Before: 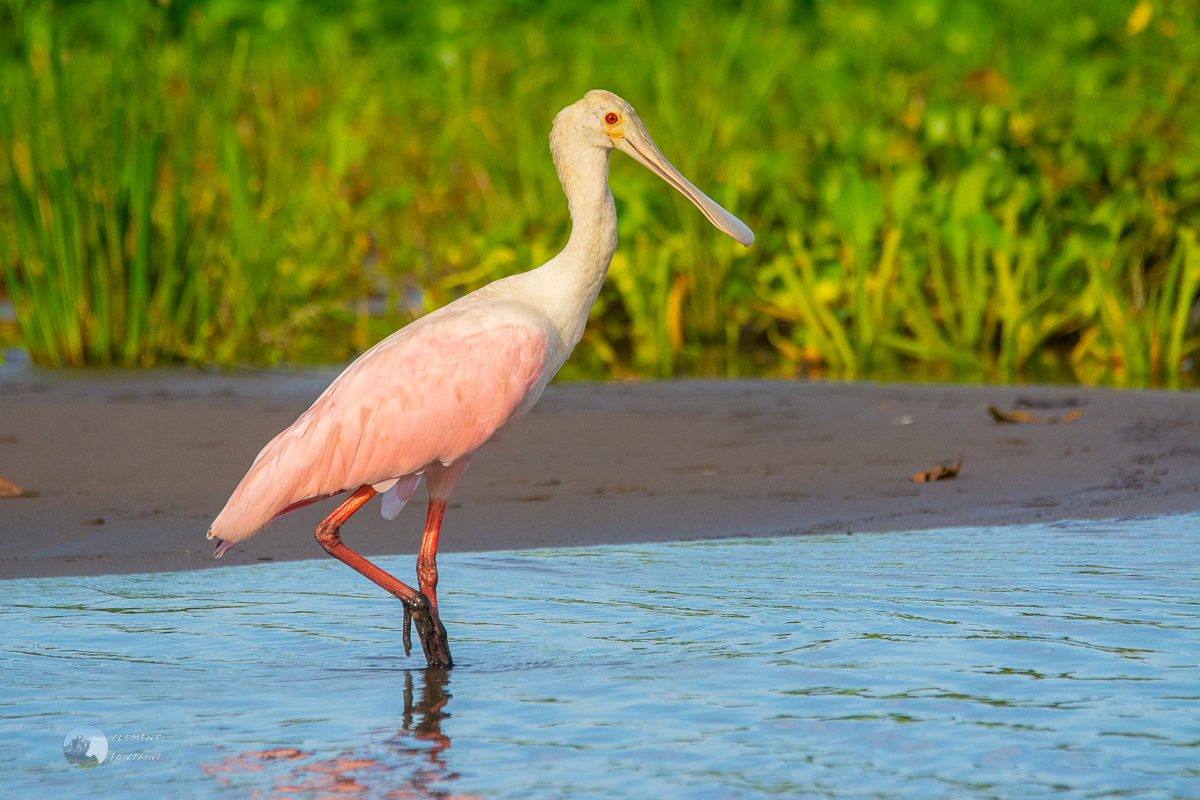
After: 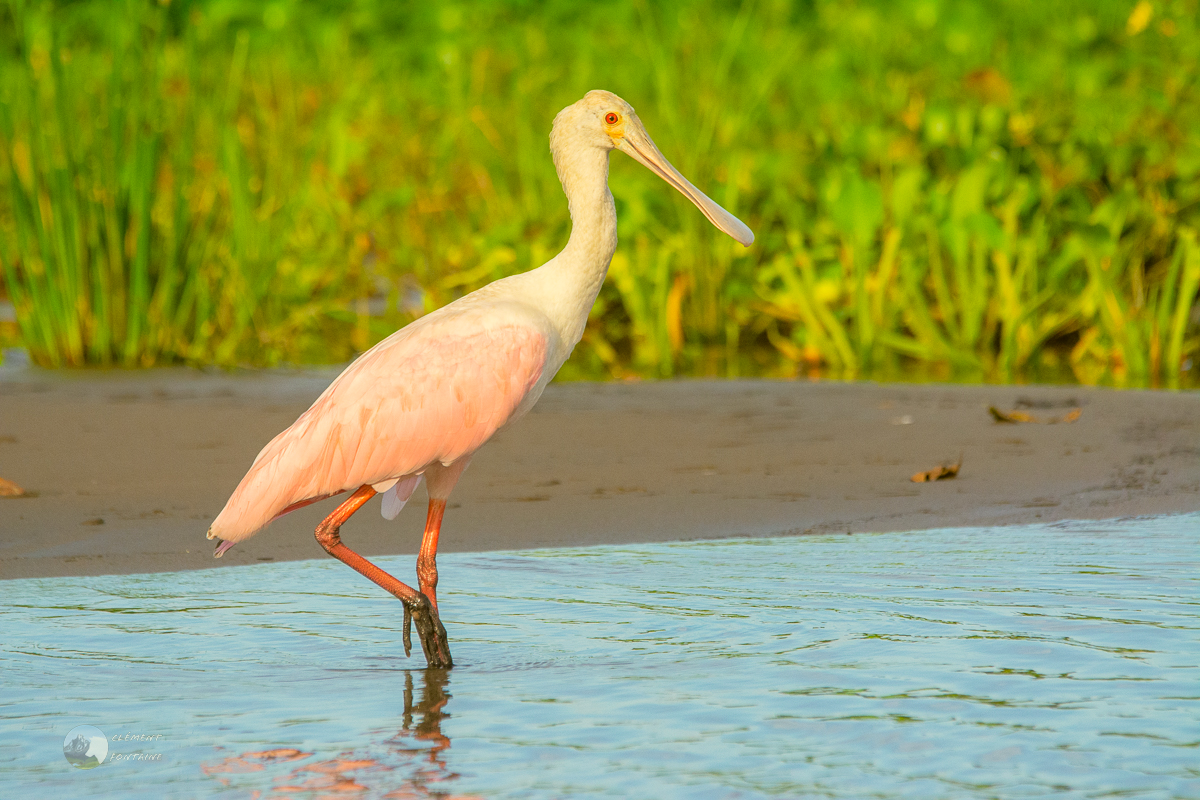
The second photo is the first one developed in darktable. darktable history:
contrast brightness saturation: brightness 0.15
color correction: highlights a* -1.43, highlights b* 10.12, shadows a* 0.395, shadows b* 19.35
